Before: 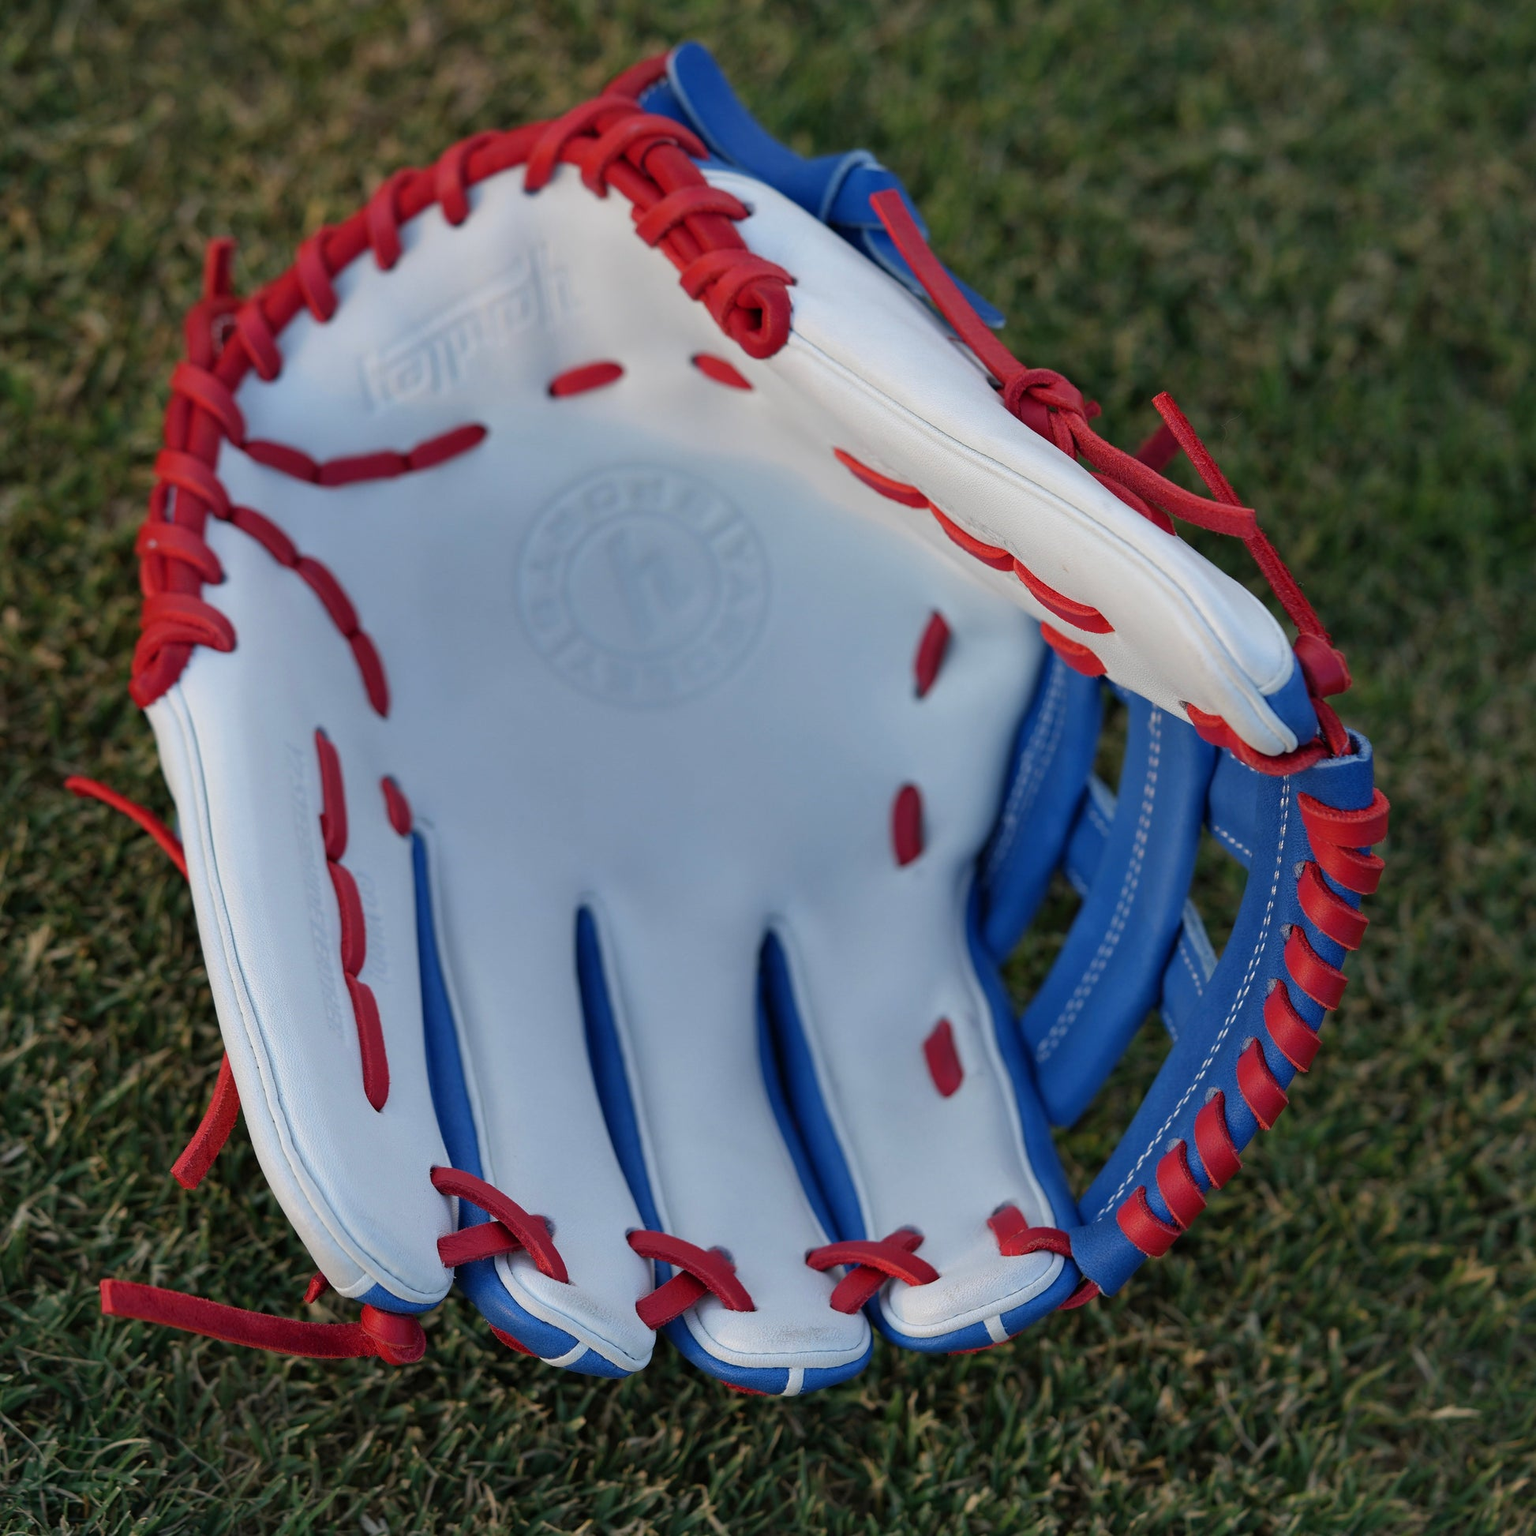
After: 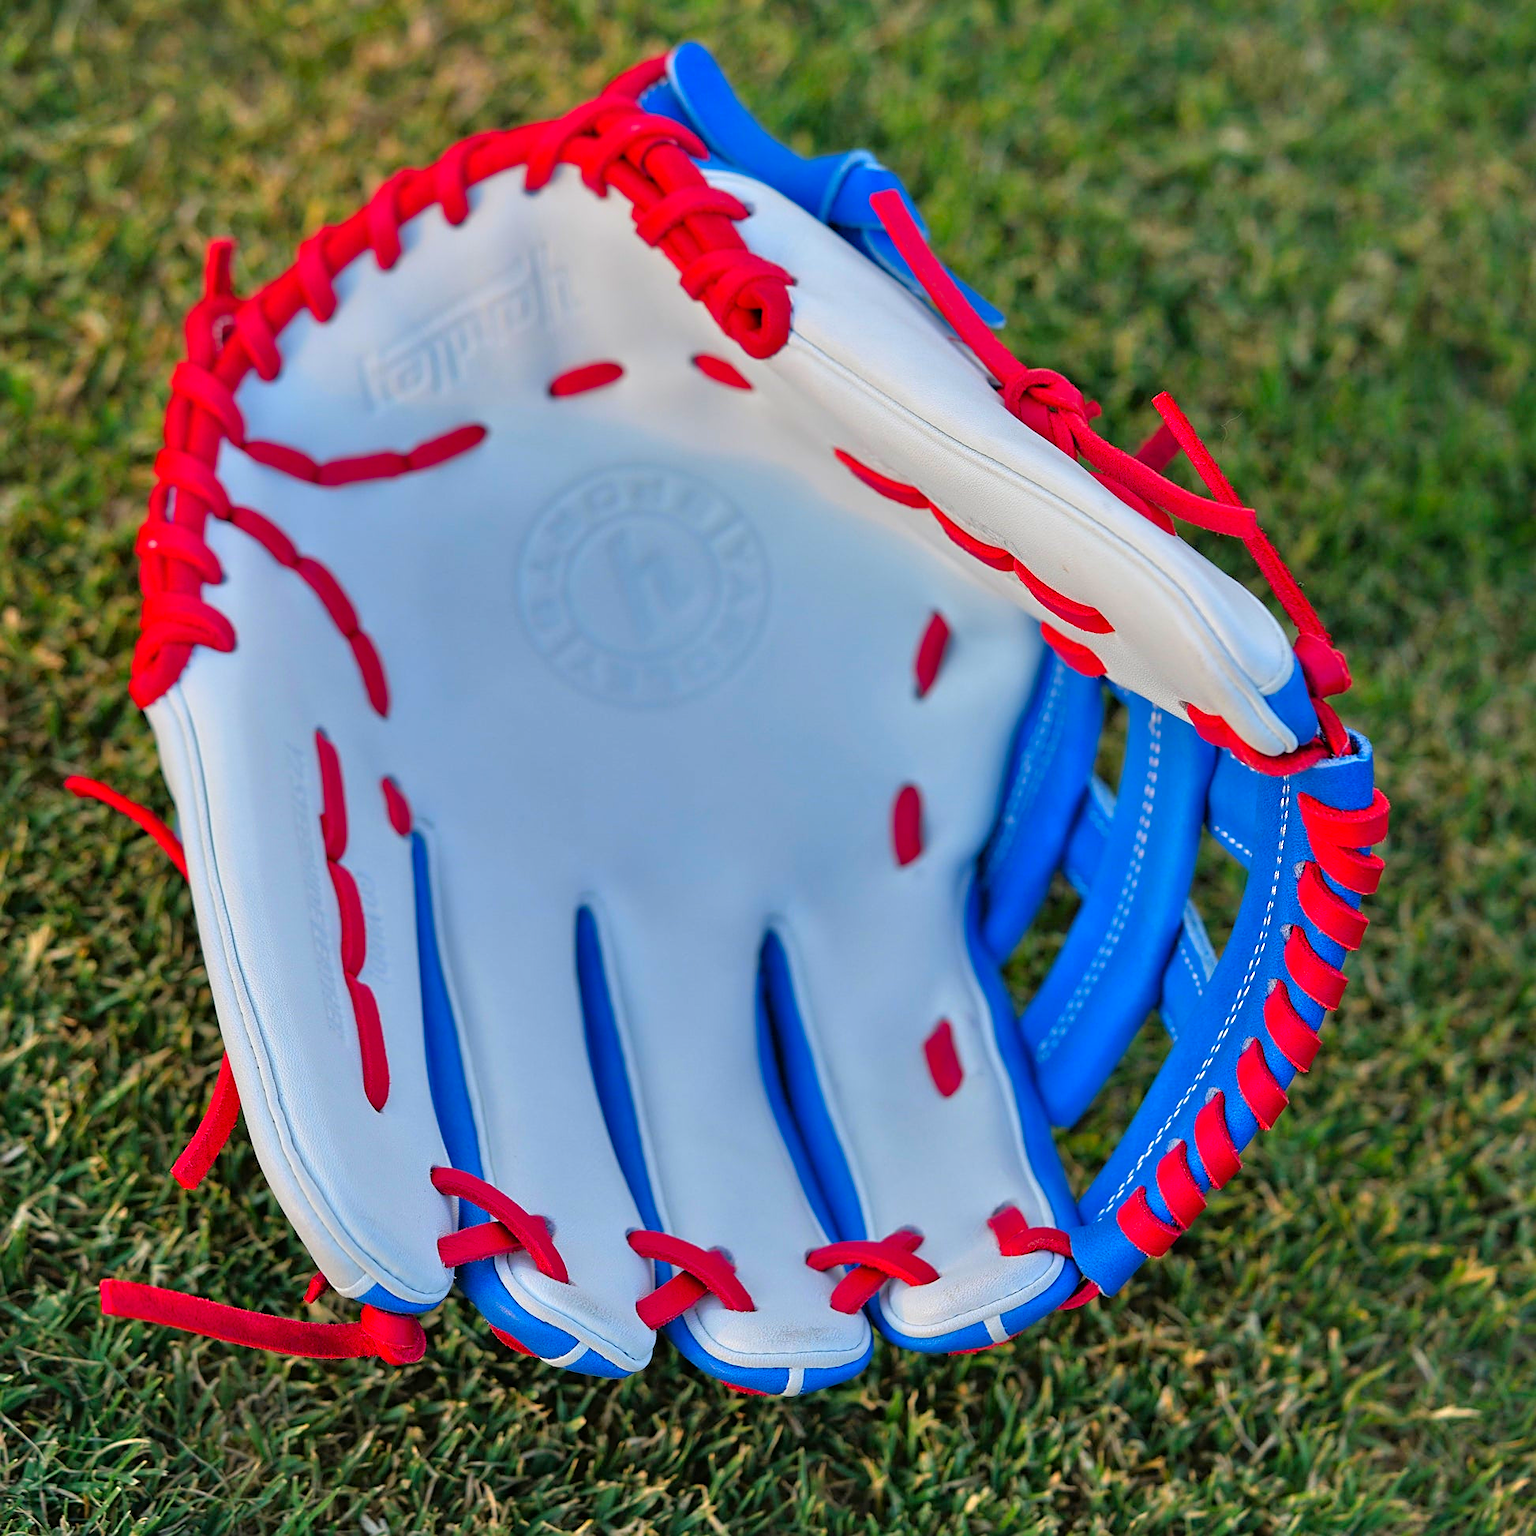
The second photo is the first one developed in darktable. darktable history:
sharpen: on, module defaults
contrast brightness saturation: saturation 0.5
tone equalizer: -7 EV 0.15 EV, -6 EV 0.6 EV, -5 EV 1.15 EV, -4 EV 1.33 EV, -3 EV 1.15 EV, -2 EV 0.6 EV, -1 EV 0.15 EV, mask exposure compensation -0.5 EV
